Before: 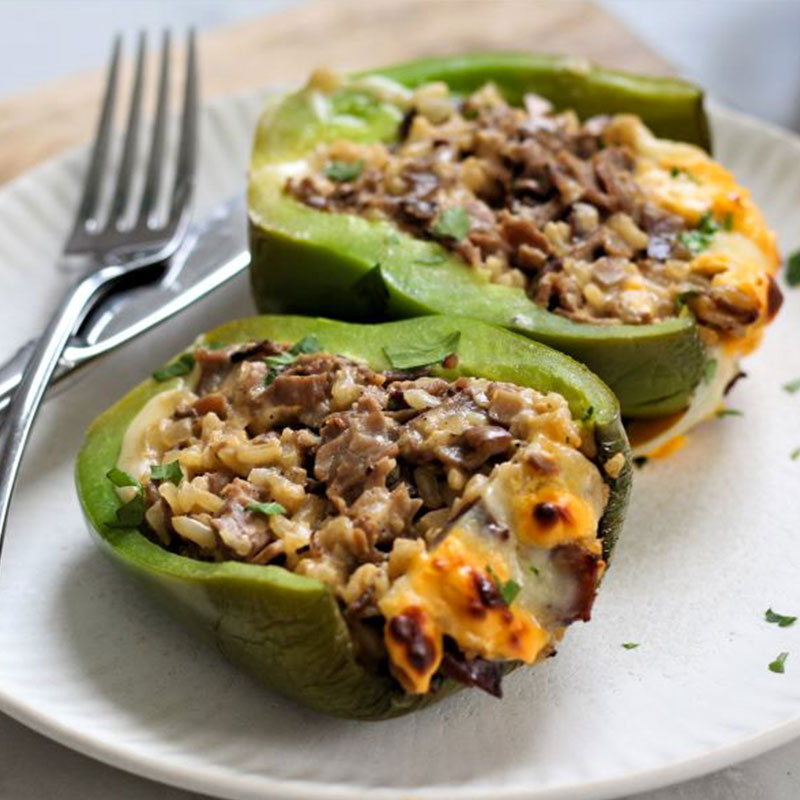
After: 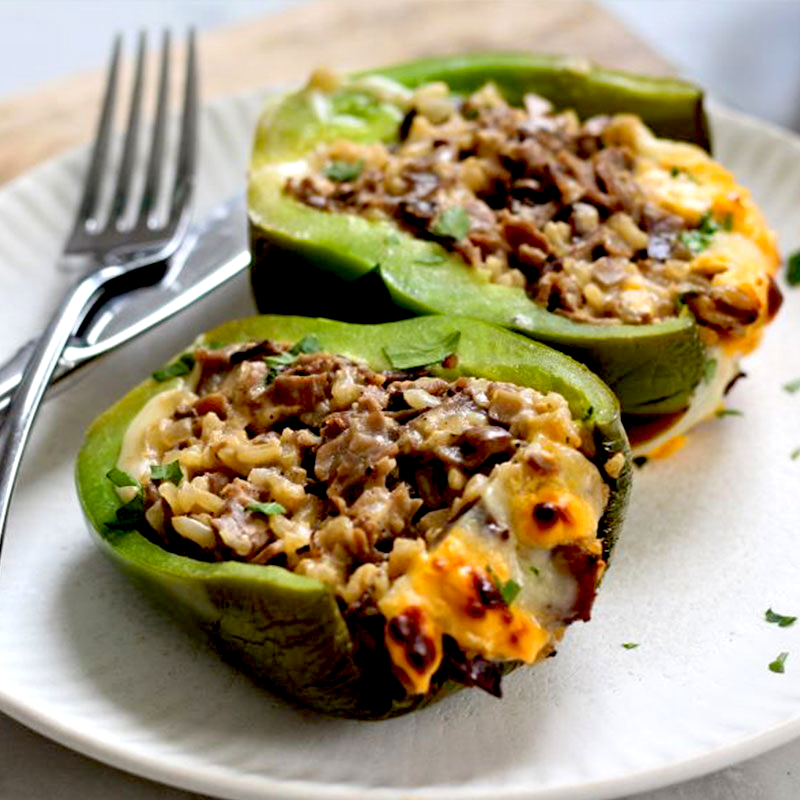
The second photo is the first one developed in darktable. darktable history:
exposure: black level correction 0.025, exposure 0.182 EV, compensate highlight preservation false
